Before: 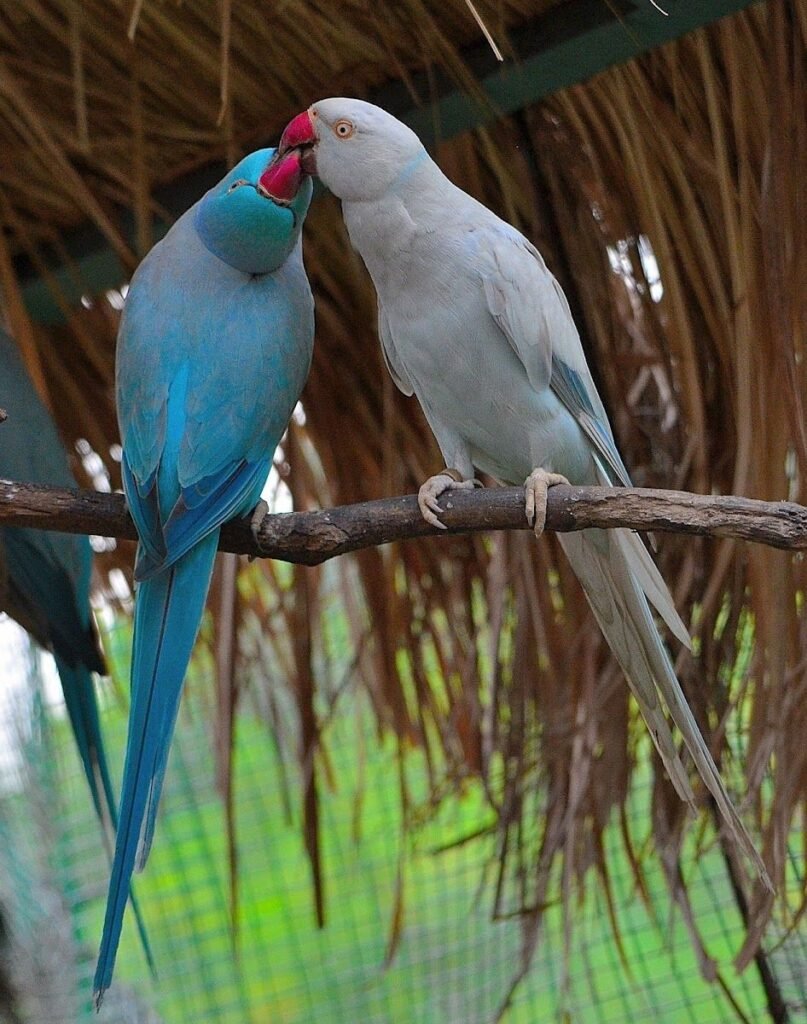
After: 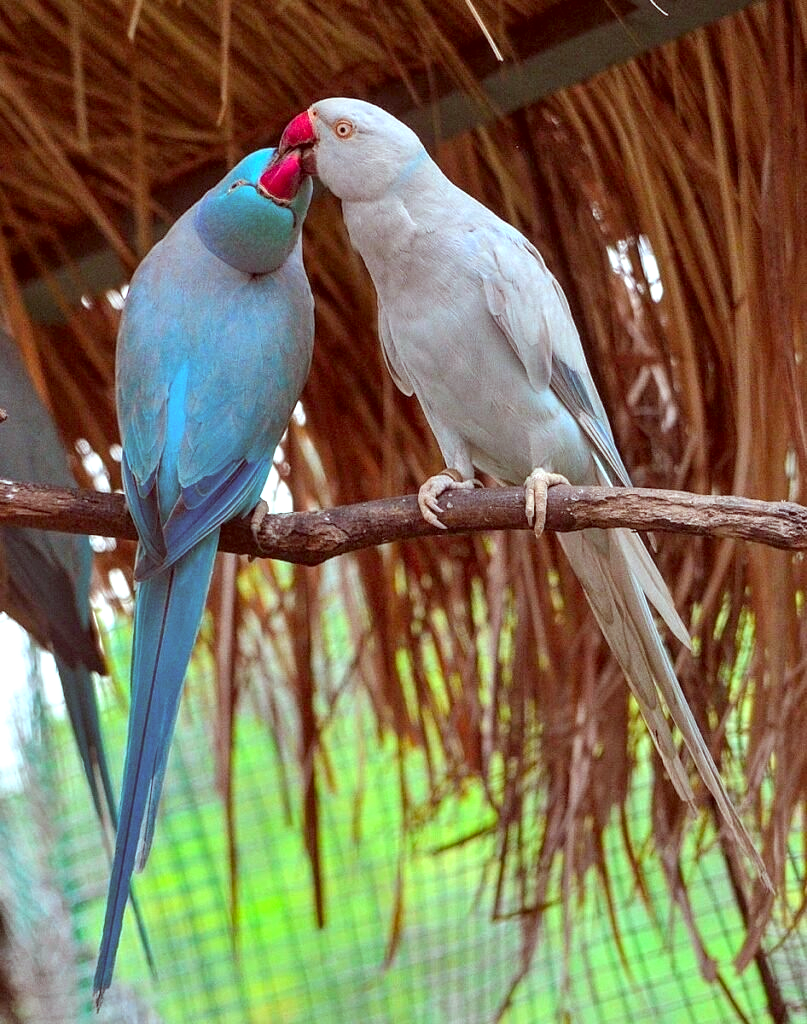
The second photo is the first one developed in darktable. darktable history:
color correction: highlights a* -7.23, highlights b* -0.161, shadows a* 20.08, shadows b* 11.73
white balance: red 1.004, blue 1.024
exposure: exposure 0.722 EV, compensate highlight preservation false
local contrast: on, module defaults
